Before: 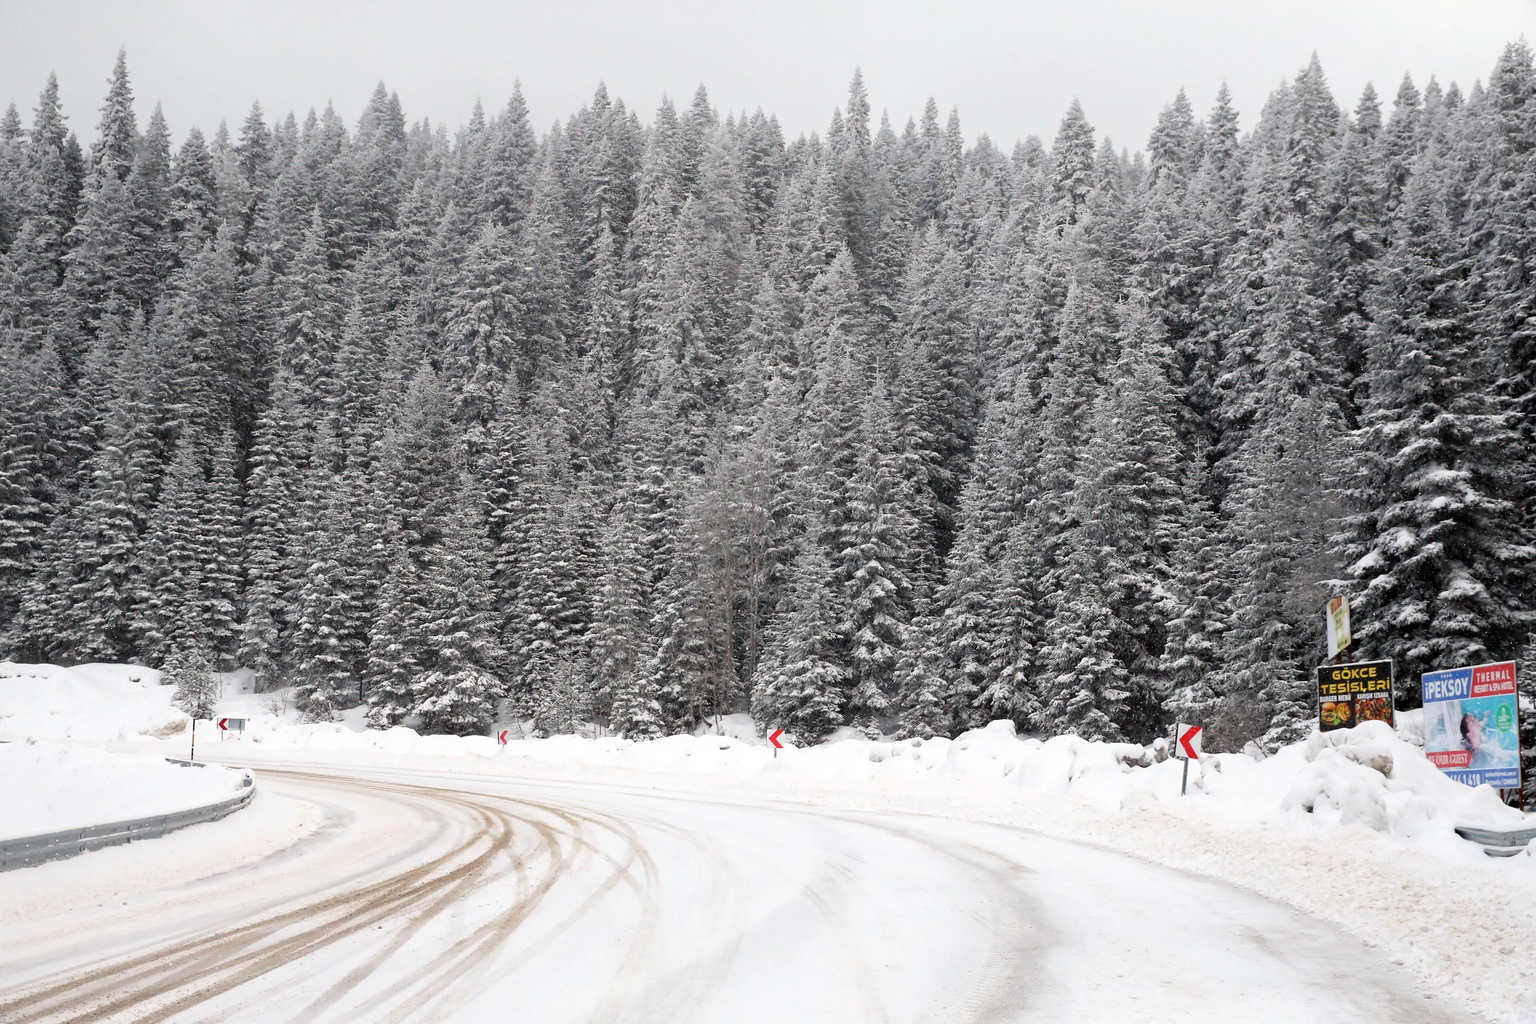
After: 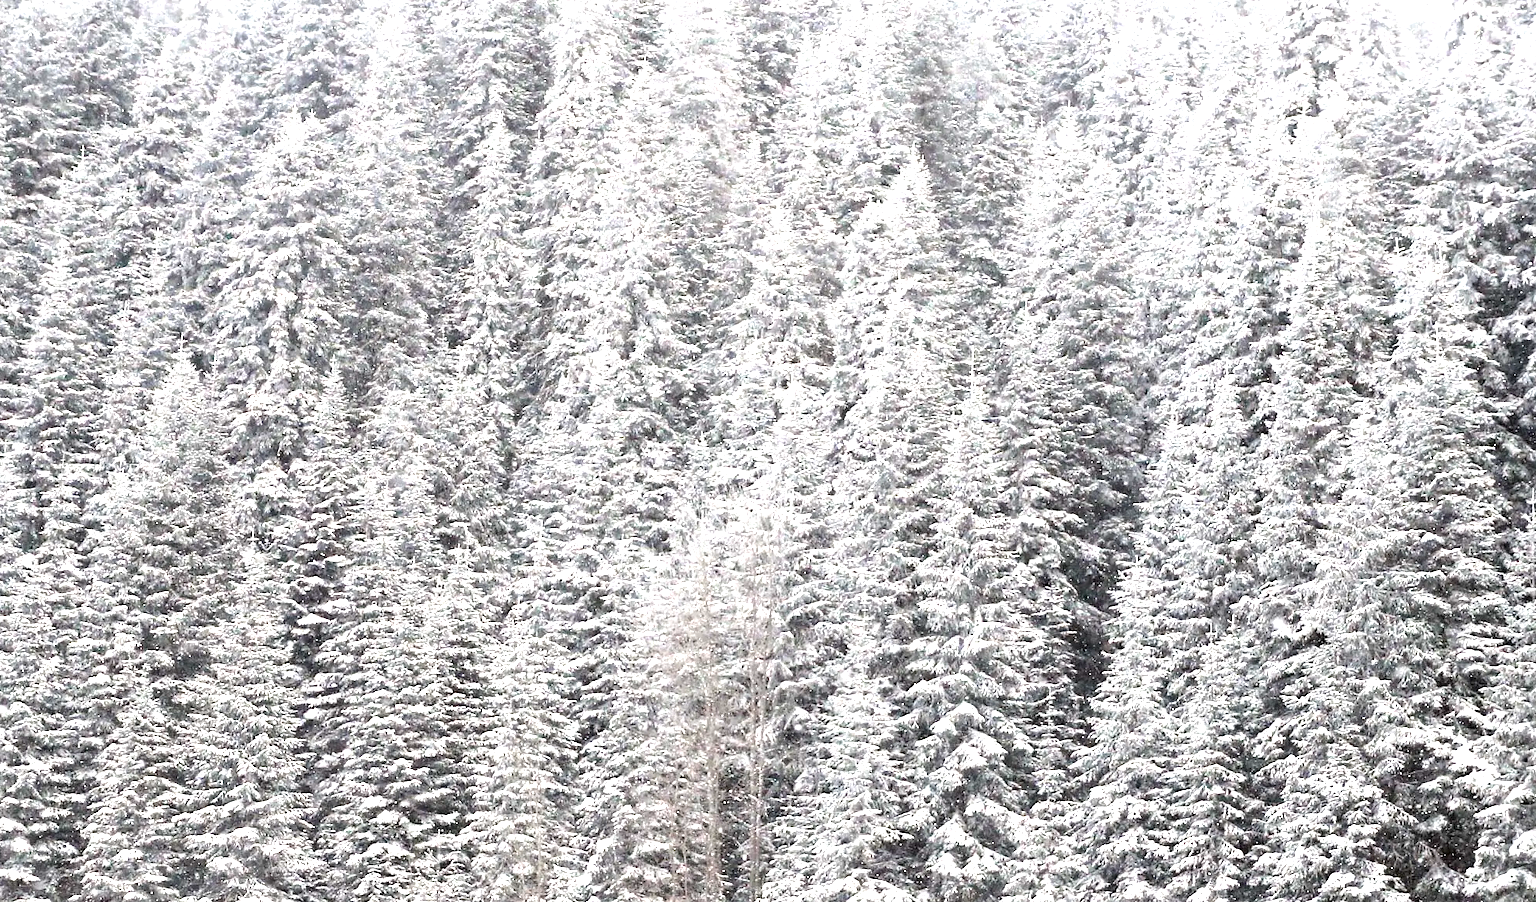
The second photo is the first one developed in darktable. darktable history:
exposure: black level correction 0, exposure 1.741 EV, compensate exposure bias true, compensate highlight preservation false
crop: left 20.932%, top 15.471%, right 21.848%, bottom 34.081%
color balance: on, module defaults
tone equalizer: on, module defaults
